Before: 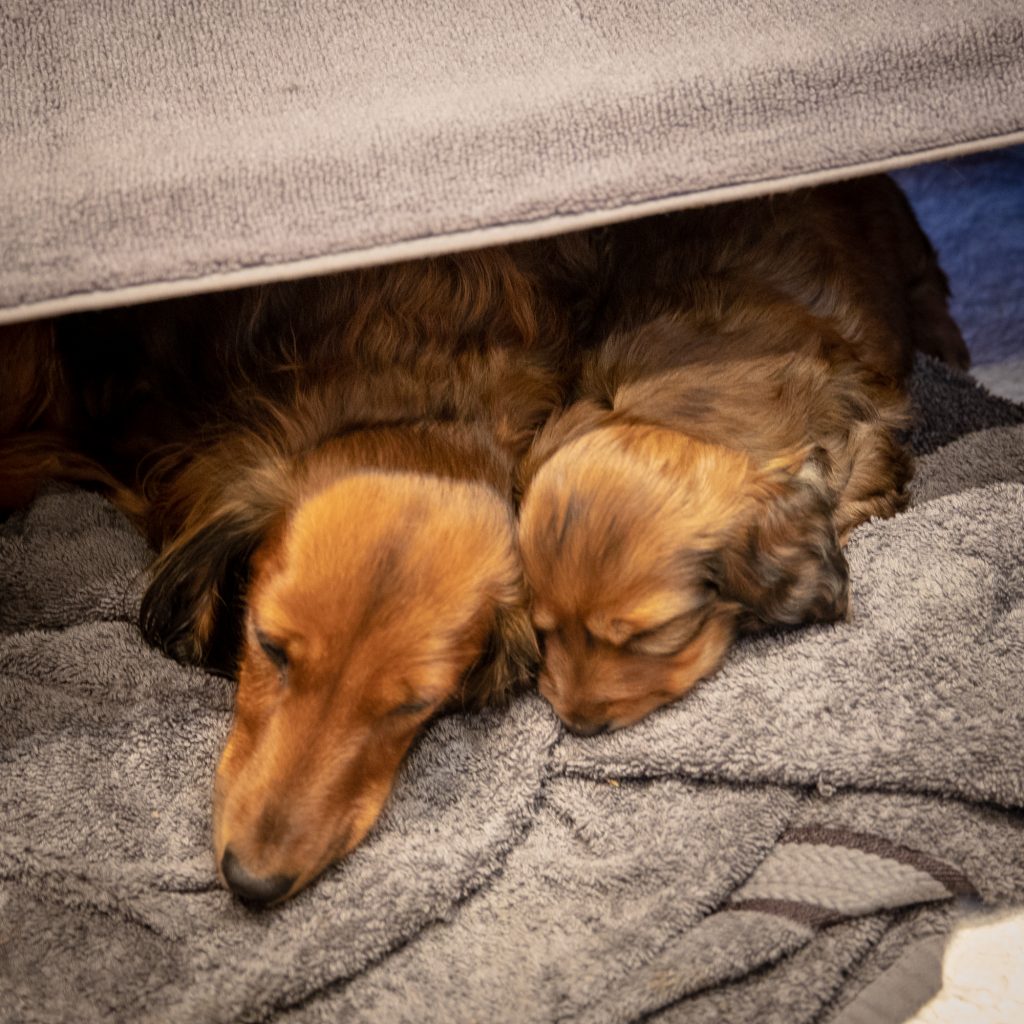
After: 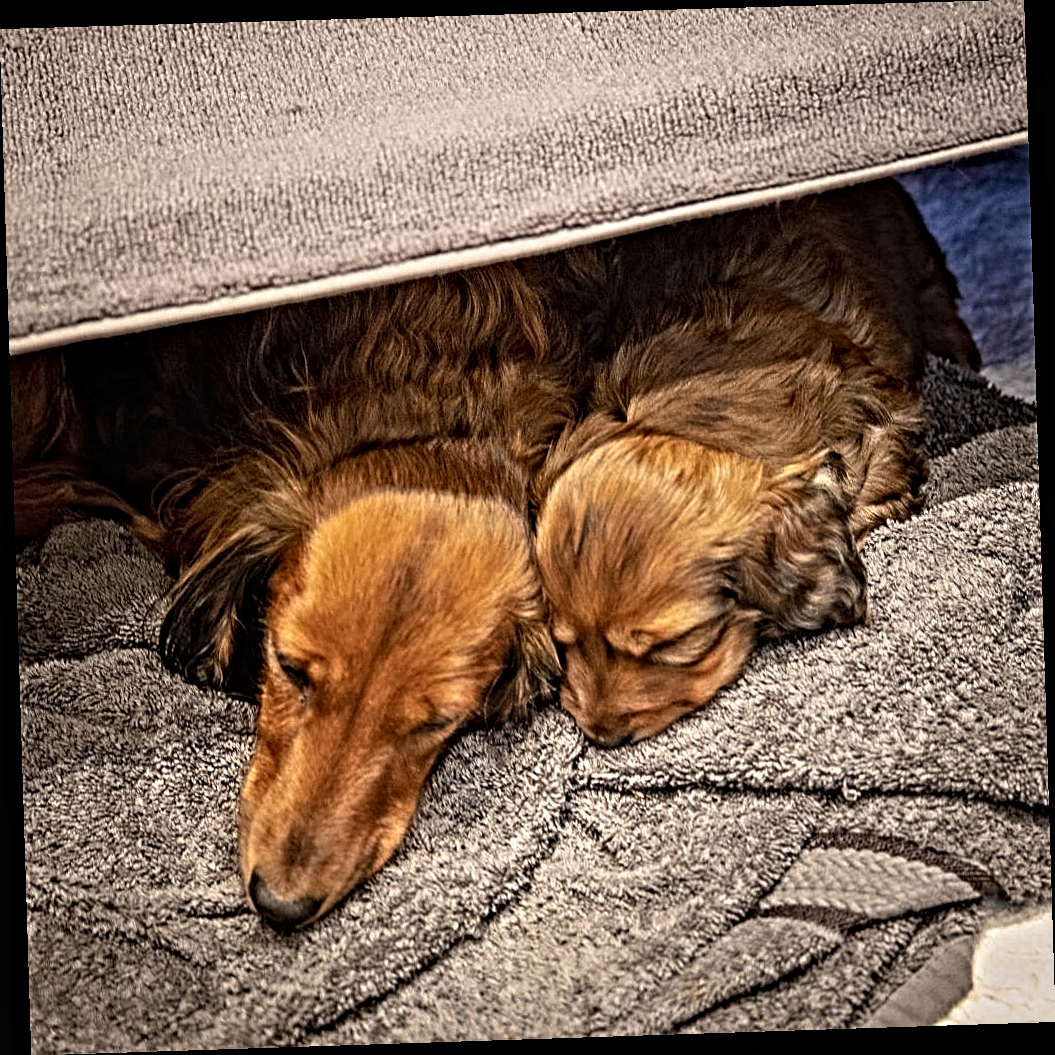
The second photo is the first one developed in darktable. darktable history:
contrast equalizer: octaves 7, y [[0.406, 0.494, 0.589, 0.753, 0.877, 0.999], [0.5 ×6], [0.5 ×6], [0 ×6], [0 ×6]]
rotate and perspective: rotation -1.77°, lens shift (horizontal) 0.004, automatic cropping off
